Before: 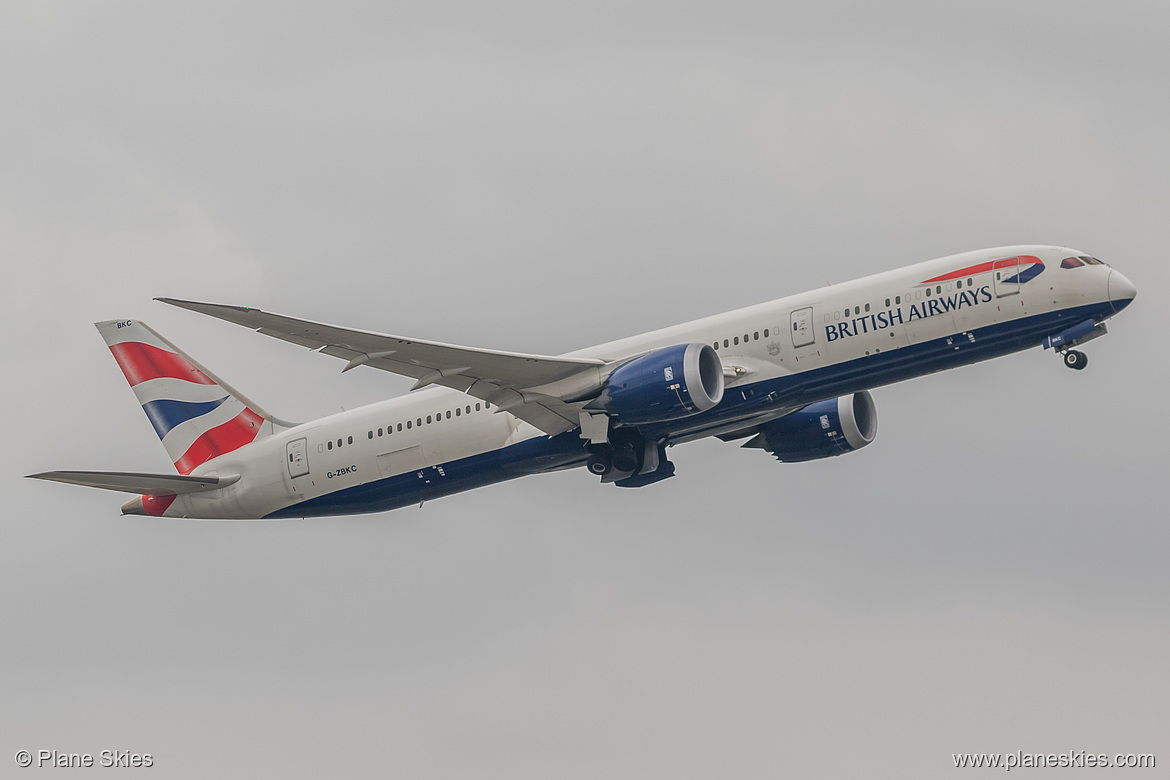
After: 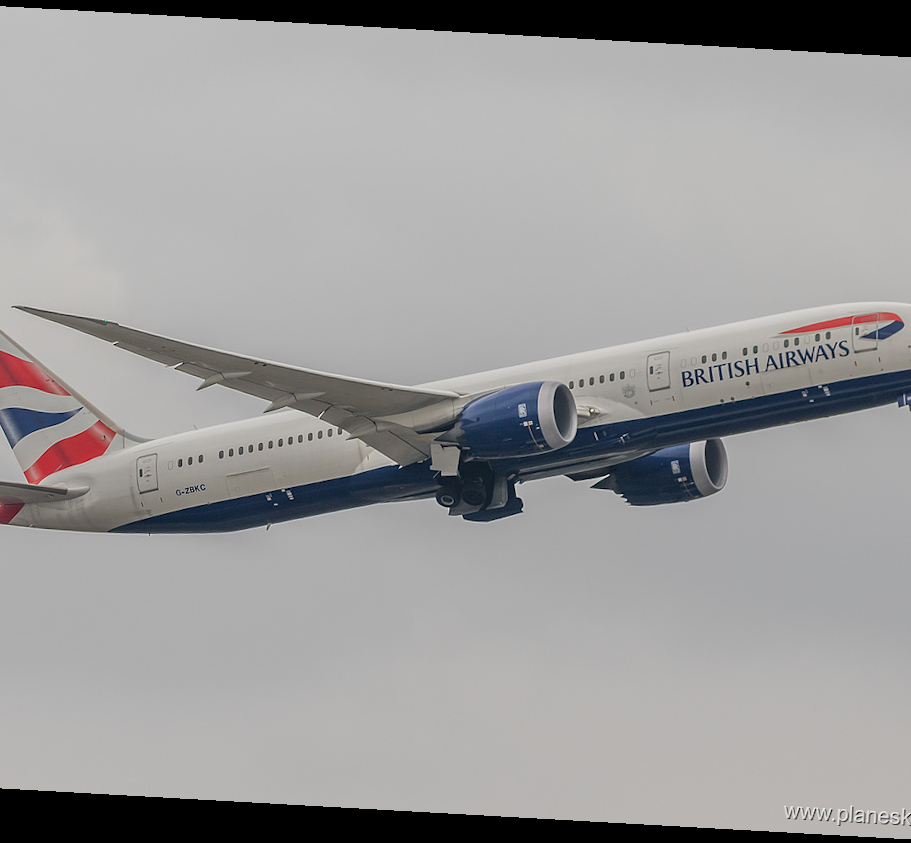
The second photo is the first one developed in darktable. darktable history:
crop and rotate: angle -3.21°, left 13.926%, top 0.038%, right 10.863%, bottom 0.083%
